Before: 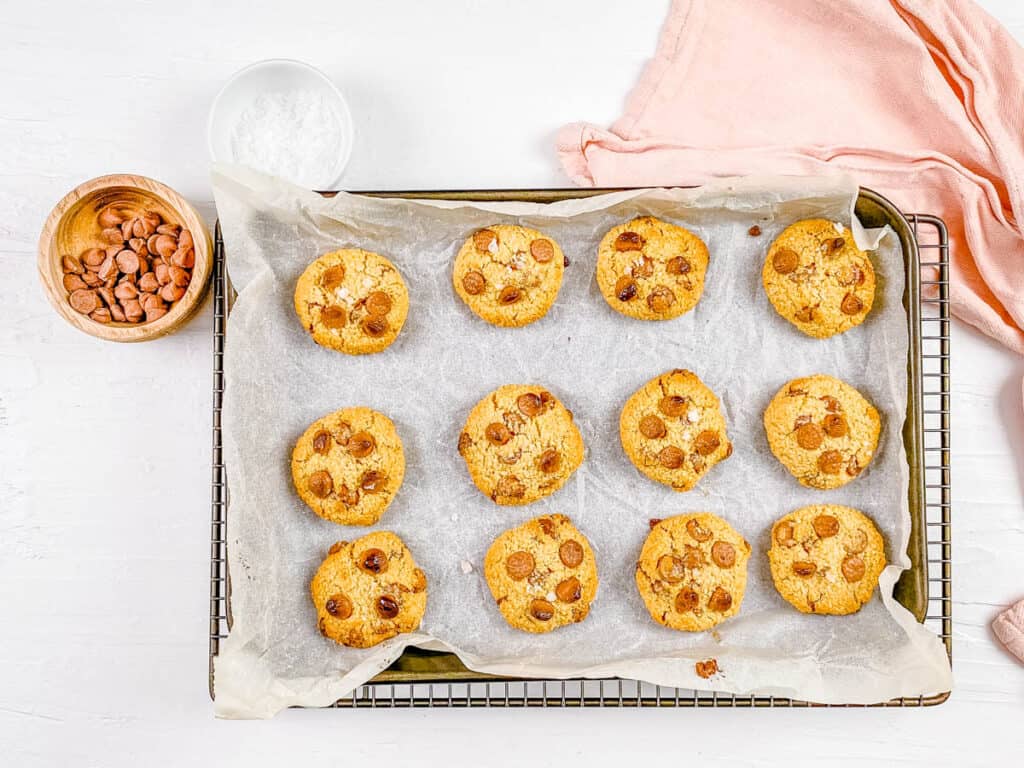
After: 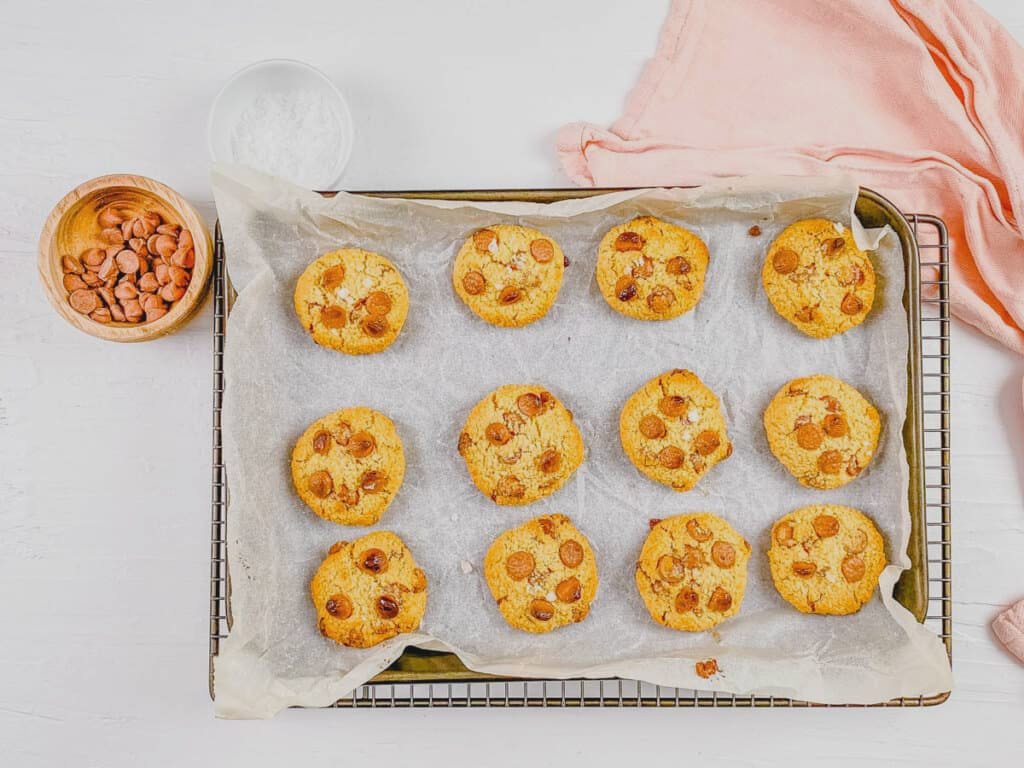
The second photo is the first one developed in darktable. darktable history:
contrast brightness saturation: contrast -0.11
color balance rgb: contrast -10%
